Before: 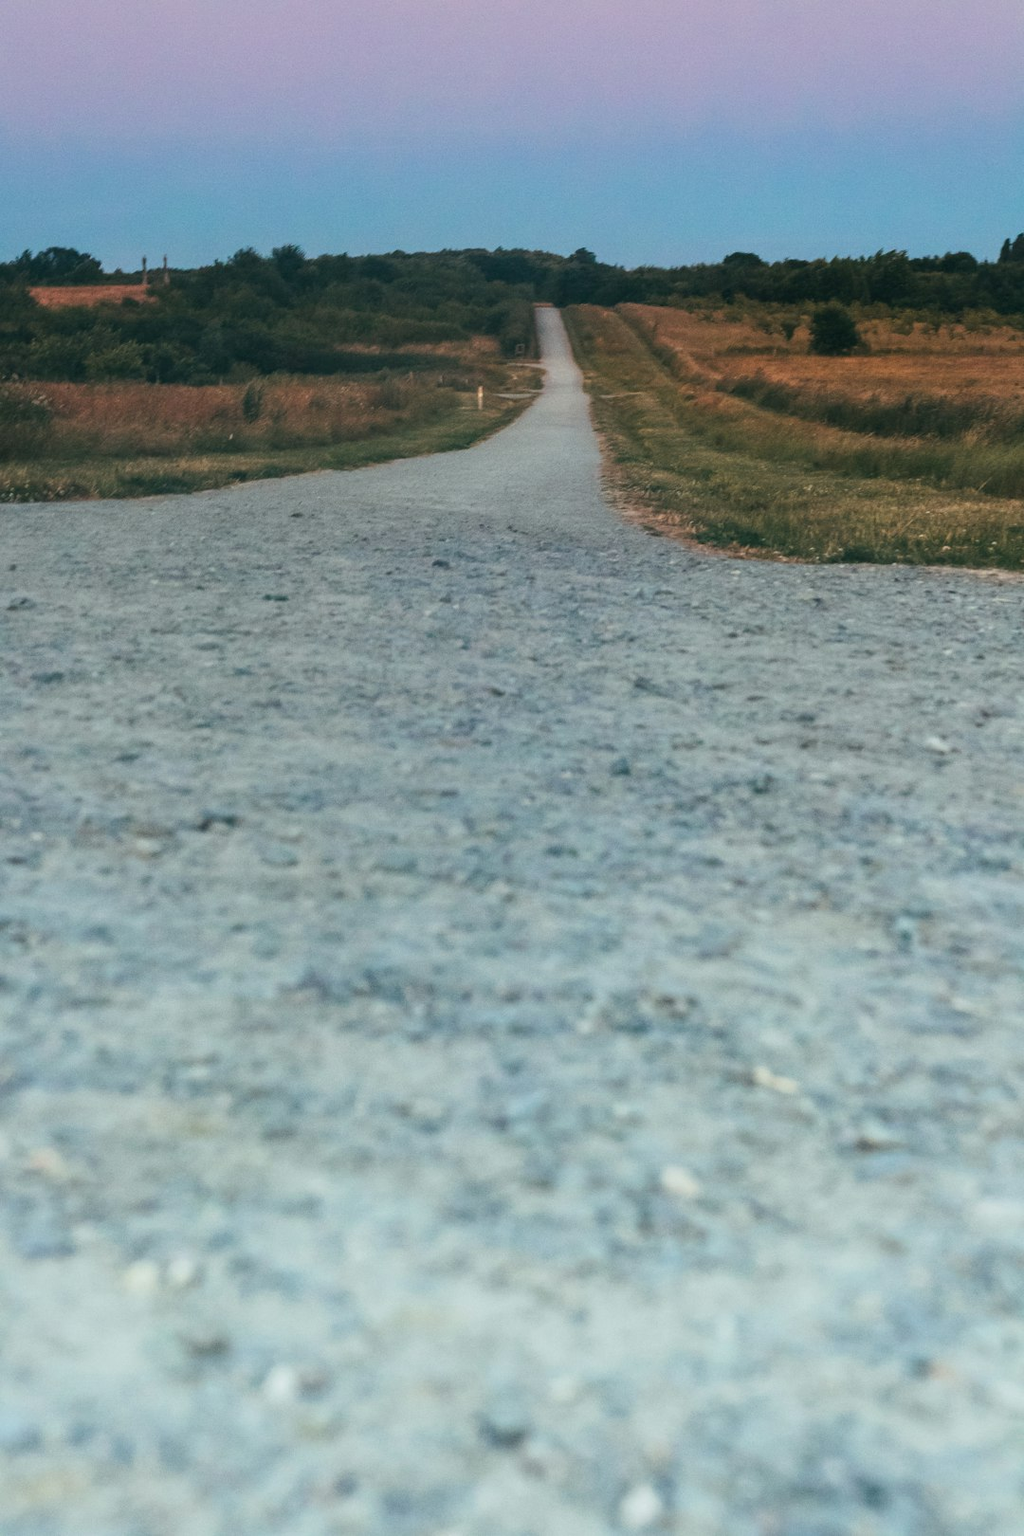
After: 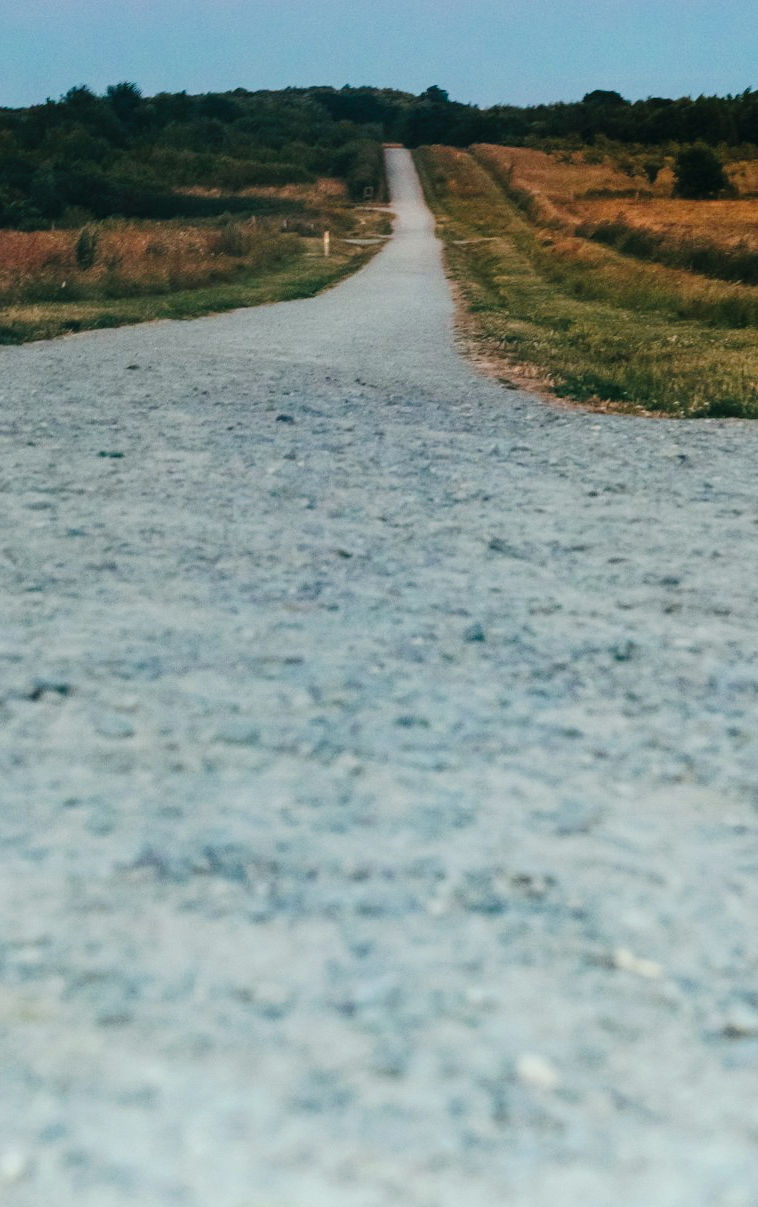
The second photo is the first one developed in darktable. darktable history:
crop and rotate: left 16.813%, top 10.906%, right 12.921%, bottom 14.546%
tone curve: curves: ch0 [(0.003, 0) (0.066, 0.031) (0.16, 0.089) (0.269, 0.218) (0.395, 0.408) (0.517, 0.56) (0.684, 0.734) (0.791, 0.814) (1, 1)]; ch1 [(0, 0) (0.164, 0.115) (0.337, 0.332) (0.39, 0.398) (0.464, 0.461) (0.501, 0.5) (0.507, 0.5) (0.534, 0.532) (0.577, 0.59) (0.652, 0.681) (0.733, 0.764) (0.819, 0.823) (1, 1)]; ch2 [(0, 0) (0.337, 0.382) (0.464, 0.476) (0.501, 0.5) (0.527, 0.54) (0.551, 0.565) (0.628, 0.632) (0.689, 0.686) (1, 1)], preserve colors none
